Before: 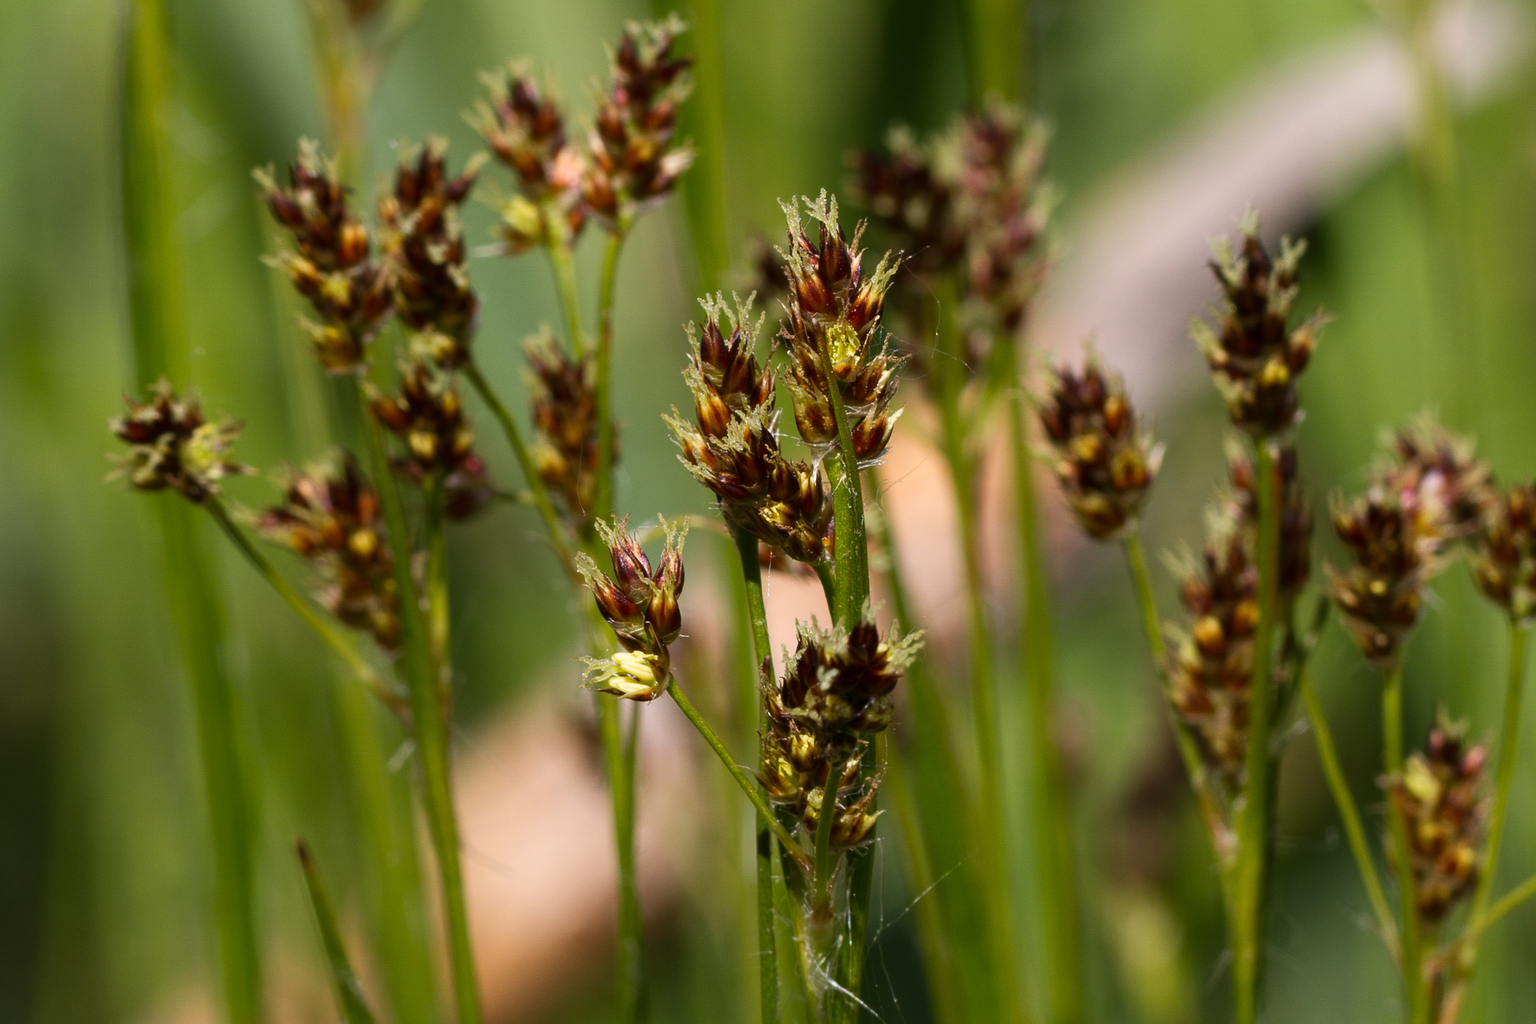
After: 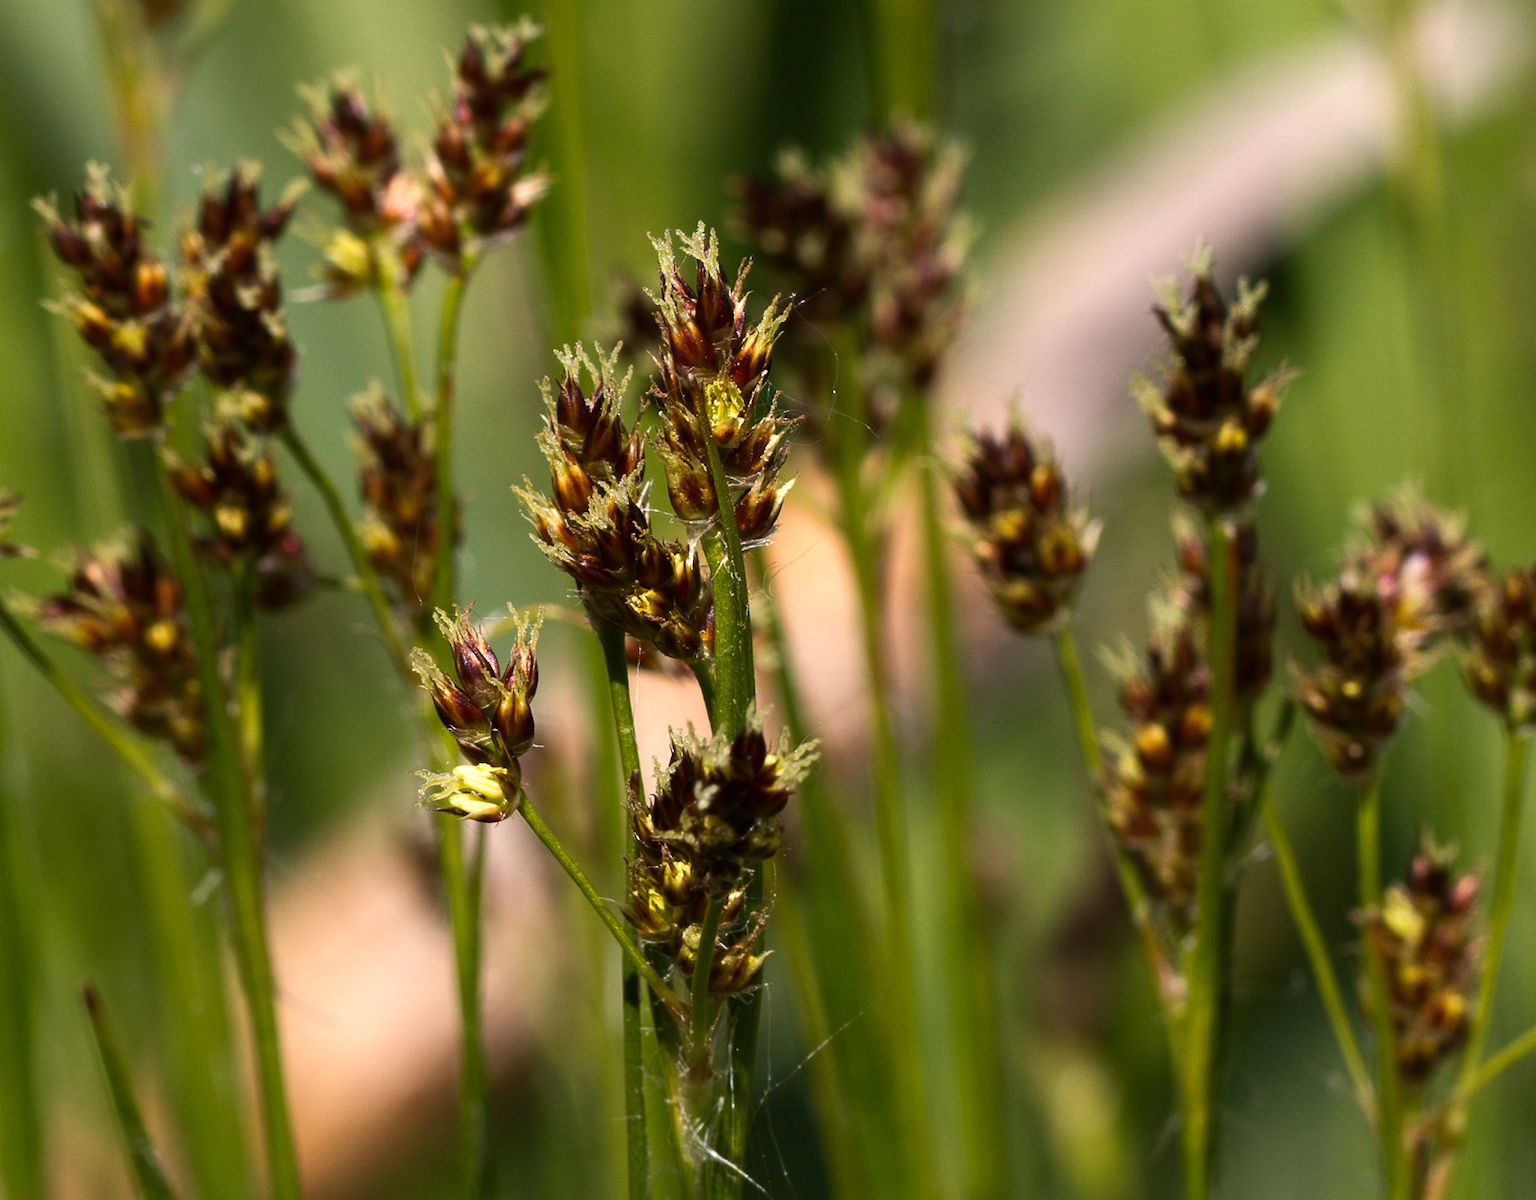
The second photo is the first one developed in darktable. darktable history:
color balance rgb: shadows lift › chroma 0.724%, shadows lift › hue 113.19°, highlights gain › chroma 2.005%, highlights gain › hue 72.03°, perceptual saturation grading › global saturation 0.736%, perceptual brilliance grading › global brilliance 14.82%, perceptual brilliance grading › shadows -35.657%, saturation formula JzAzBz (2021)
crop and rotate: left 14.686%
